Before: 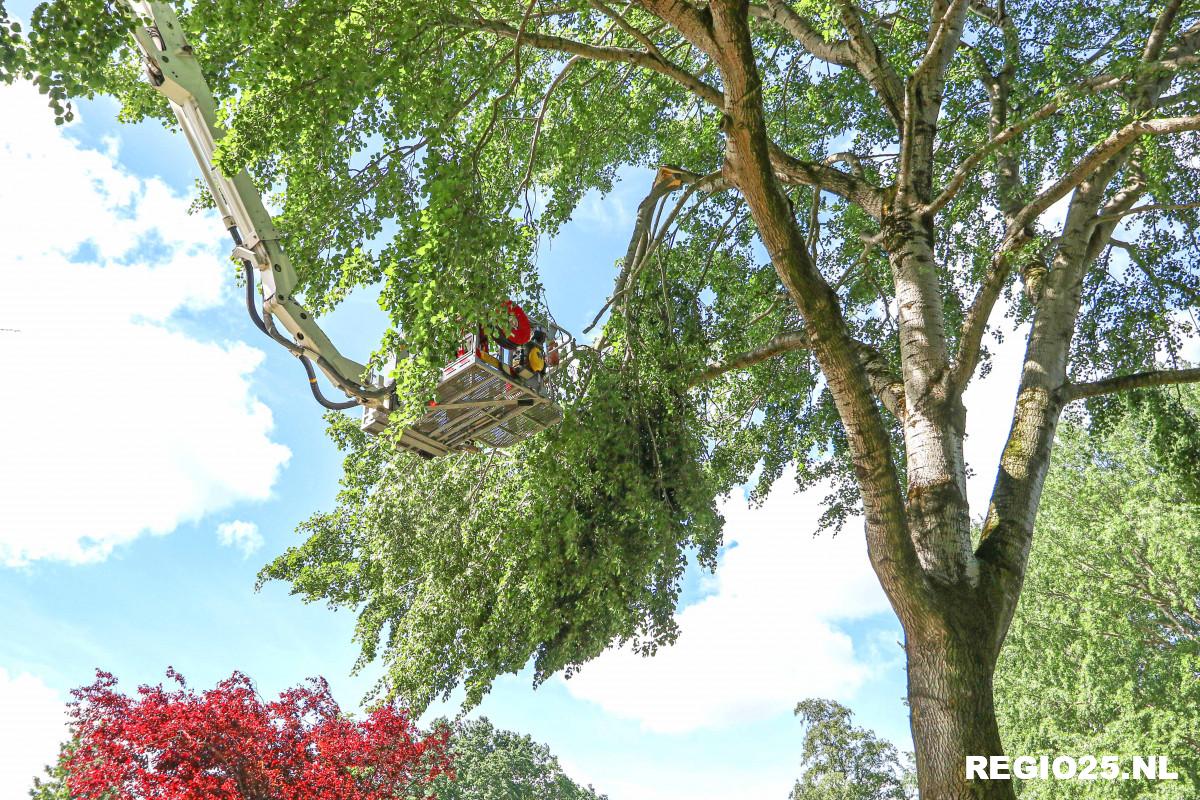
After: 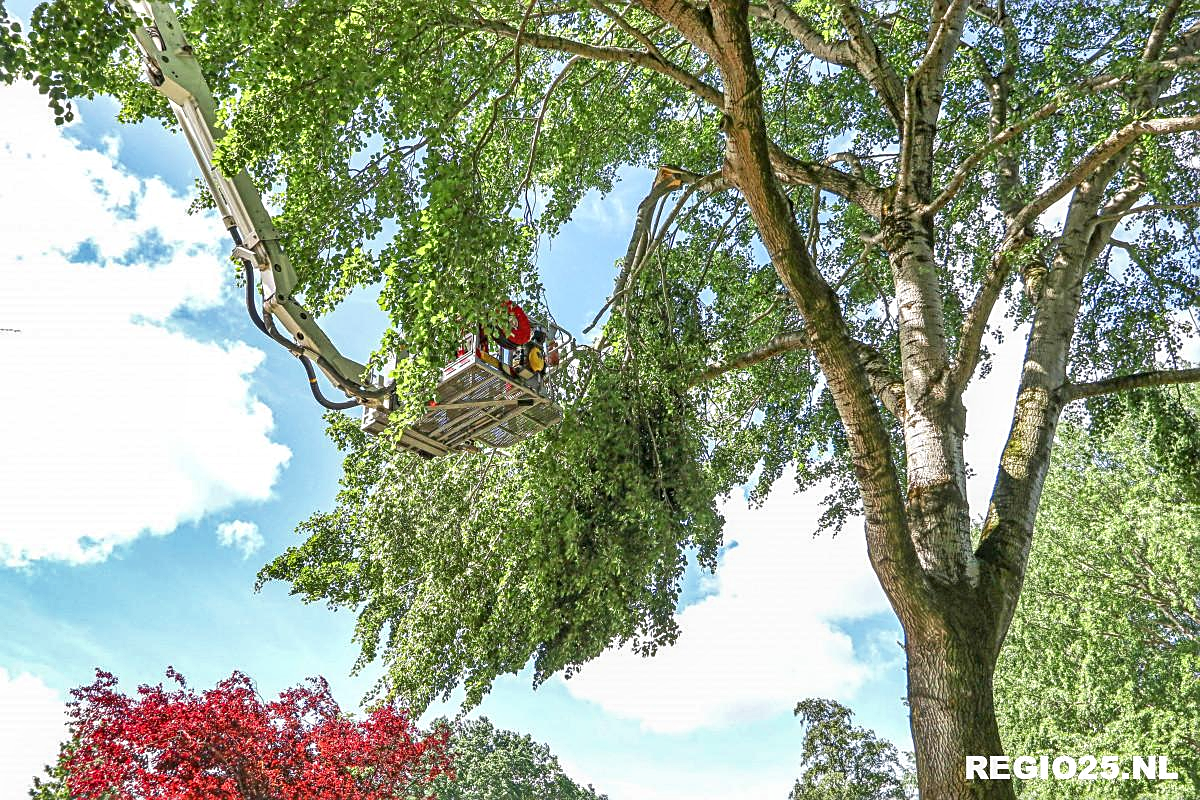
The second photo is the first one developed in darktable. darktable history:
shadows and highlights: soften with gaussian
exposure: black level correction 0.001, compensate highlight preservation false
local contrast: on, module defaults
sharpen: on, module defaults
